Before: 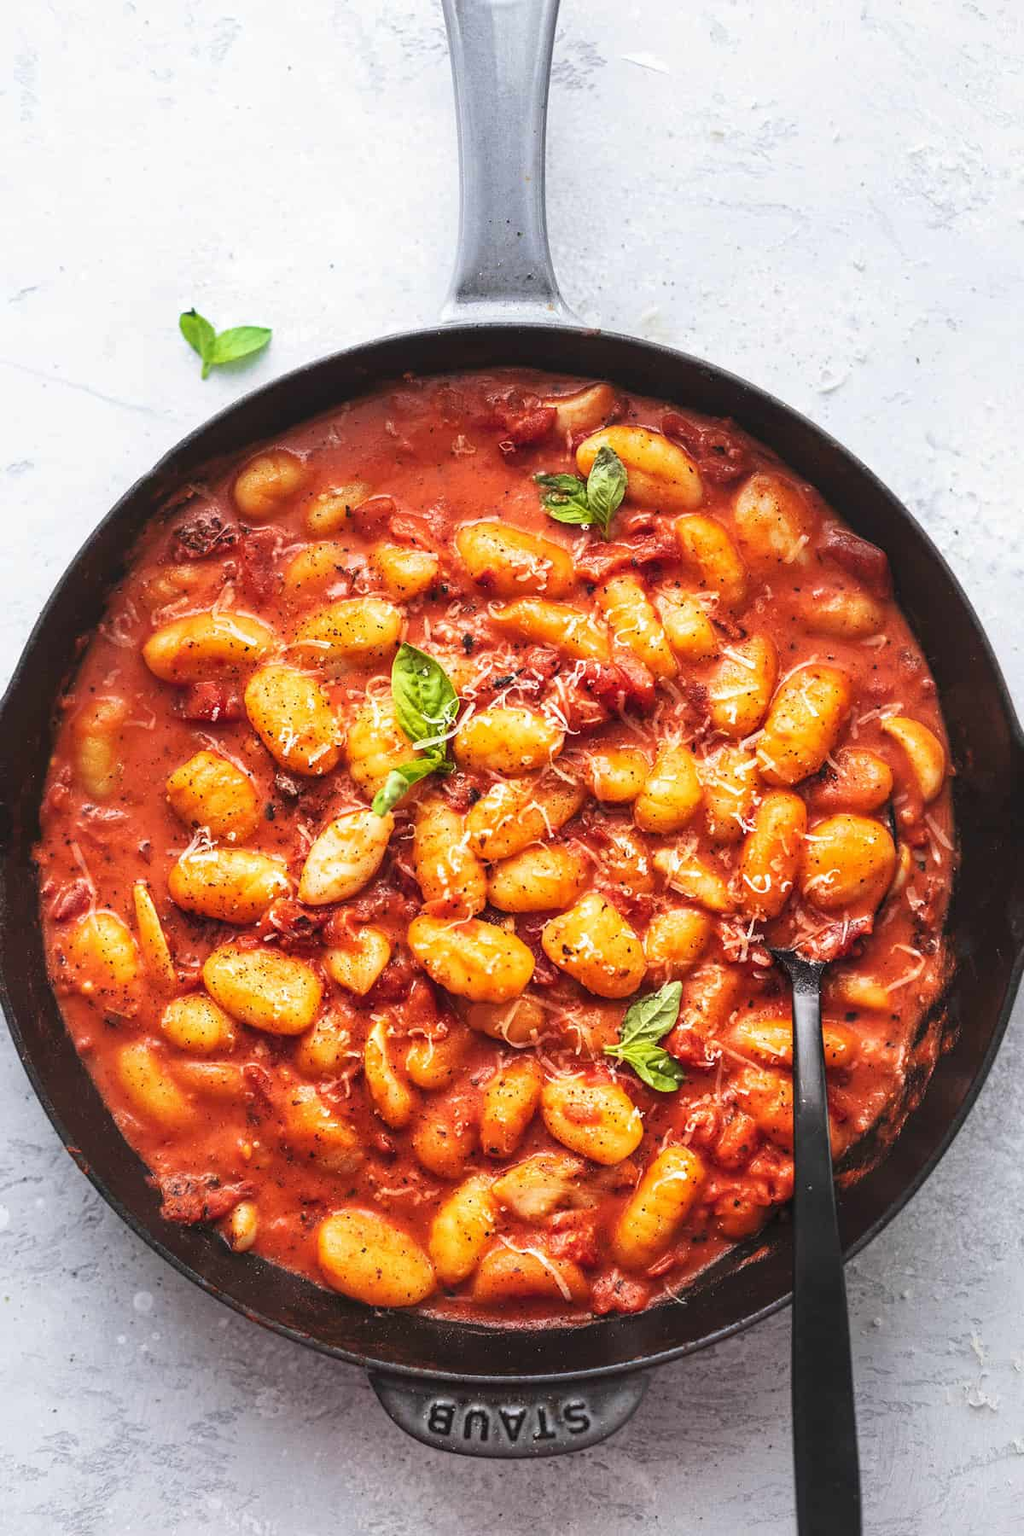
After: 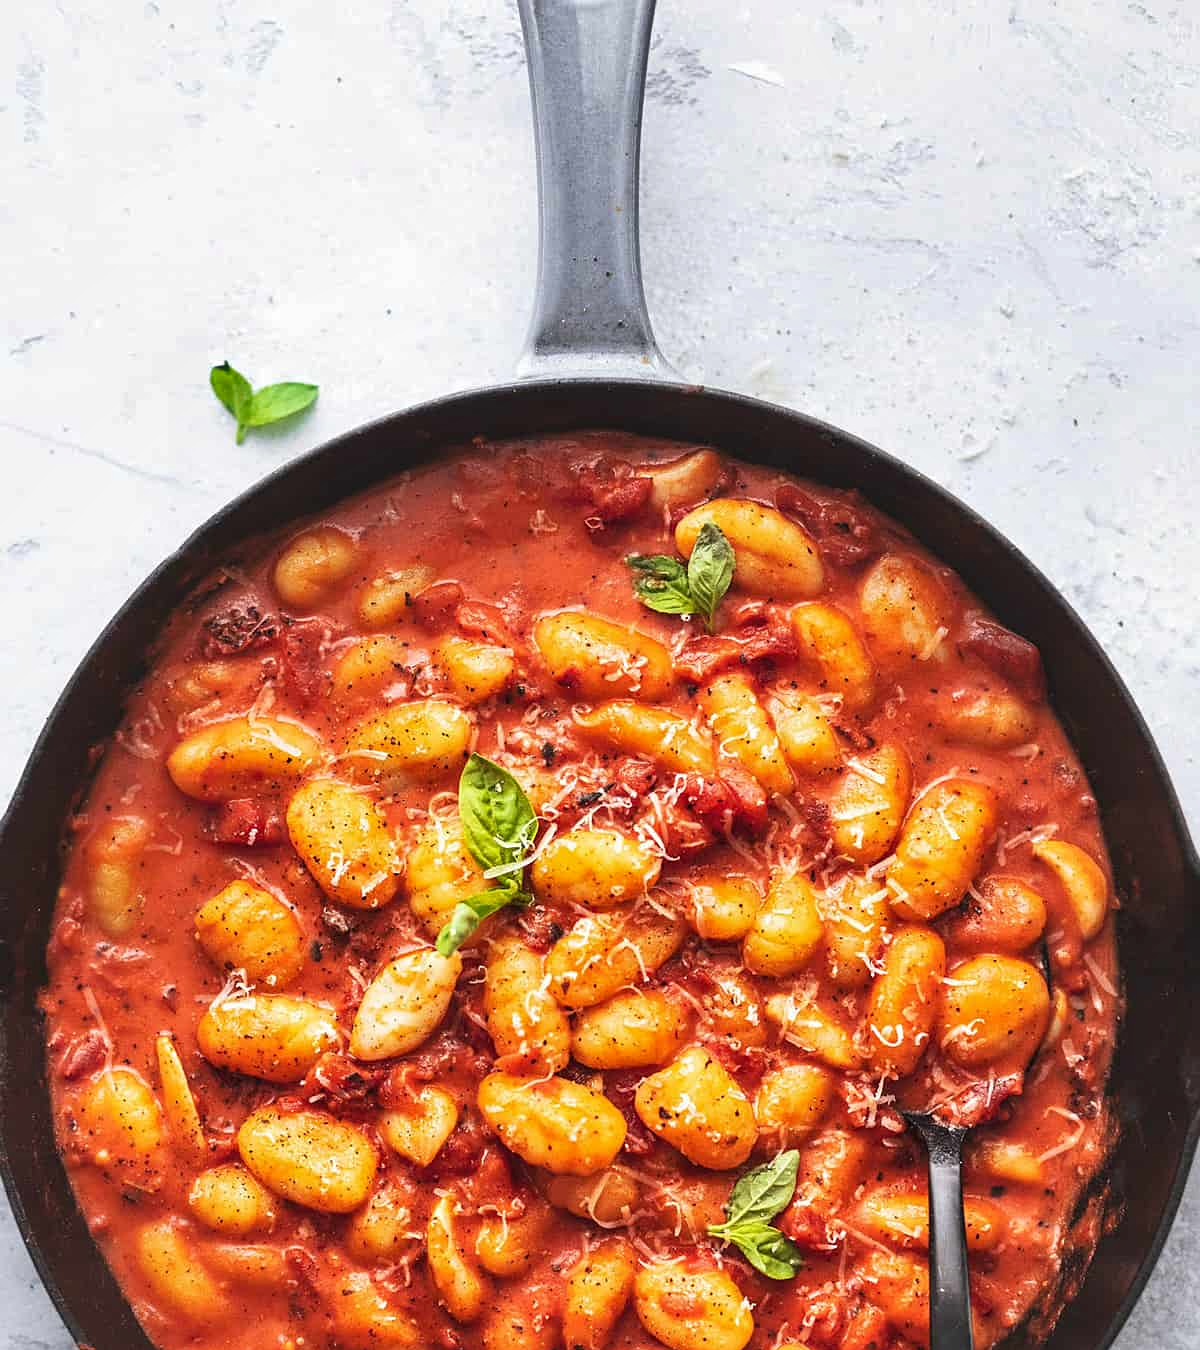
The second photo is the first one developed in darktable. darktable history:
shadows and highlights: shadows 49.03, highlights -40.83, soften with gaussian
crop: bottom 24.992%
sharpen: amount 0.204
